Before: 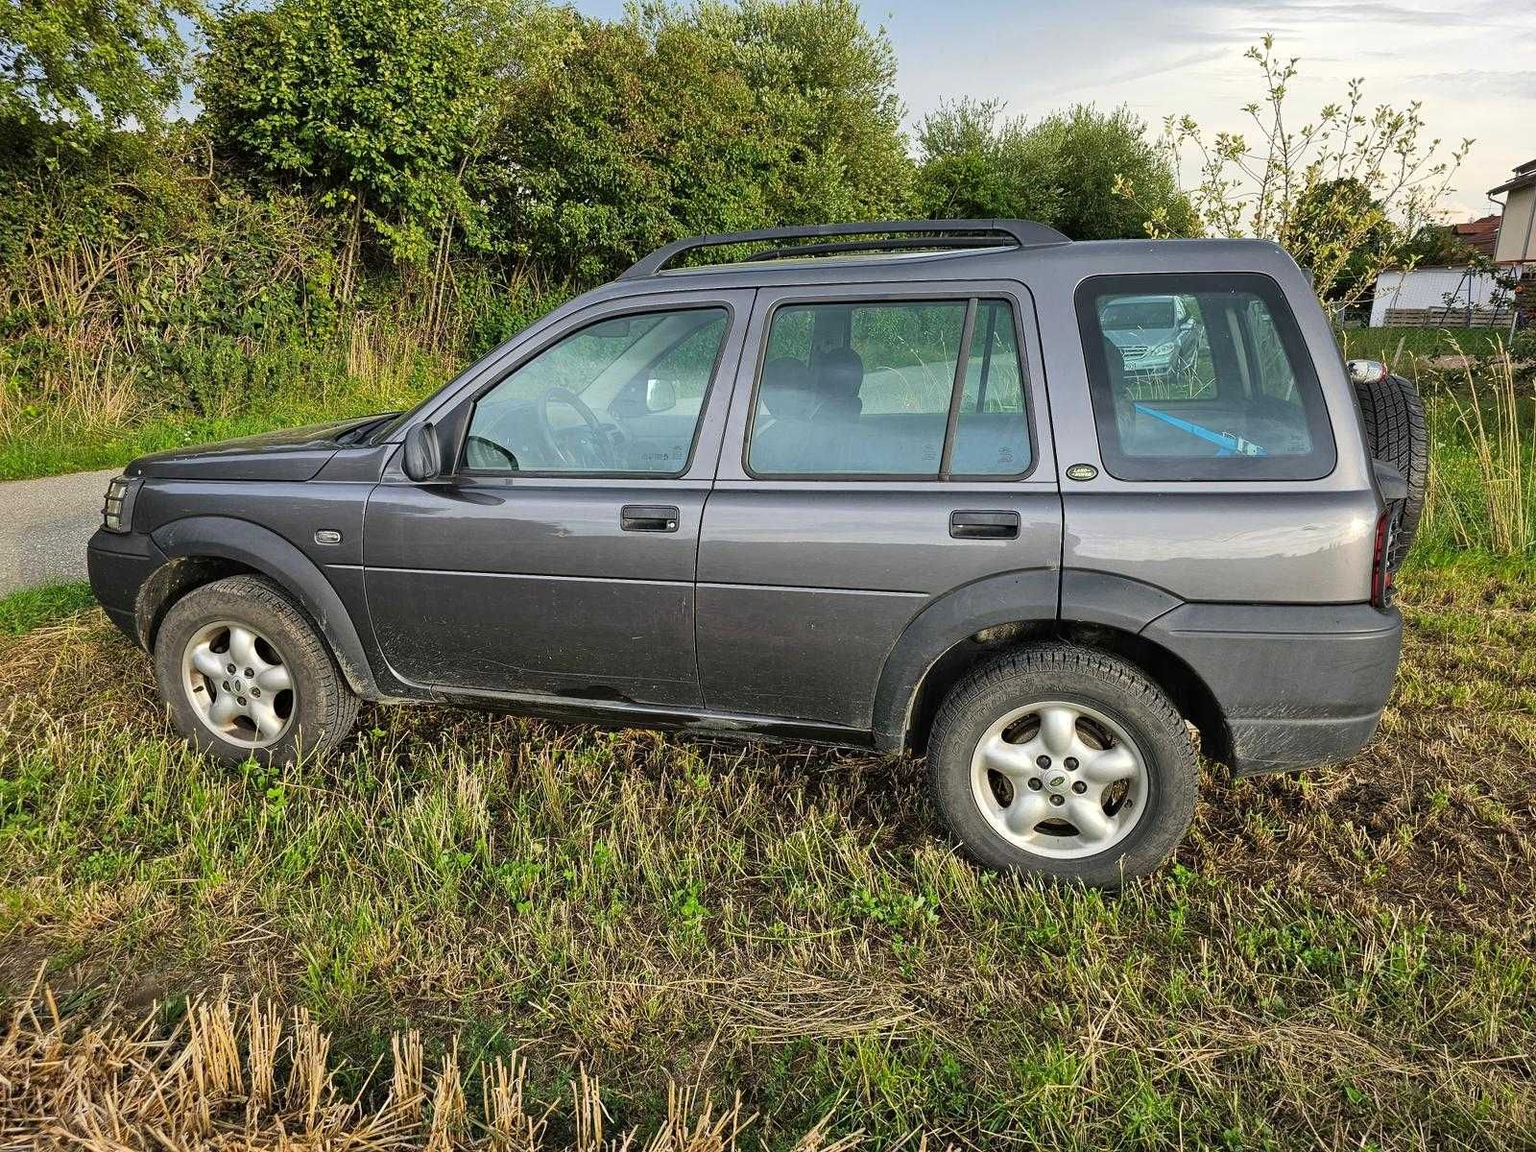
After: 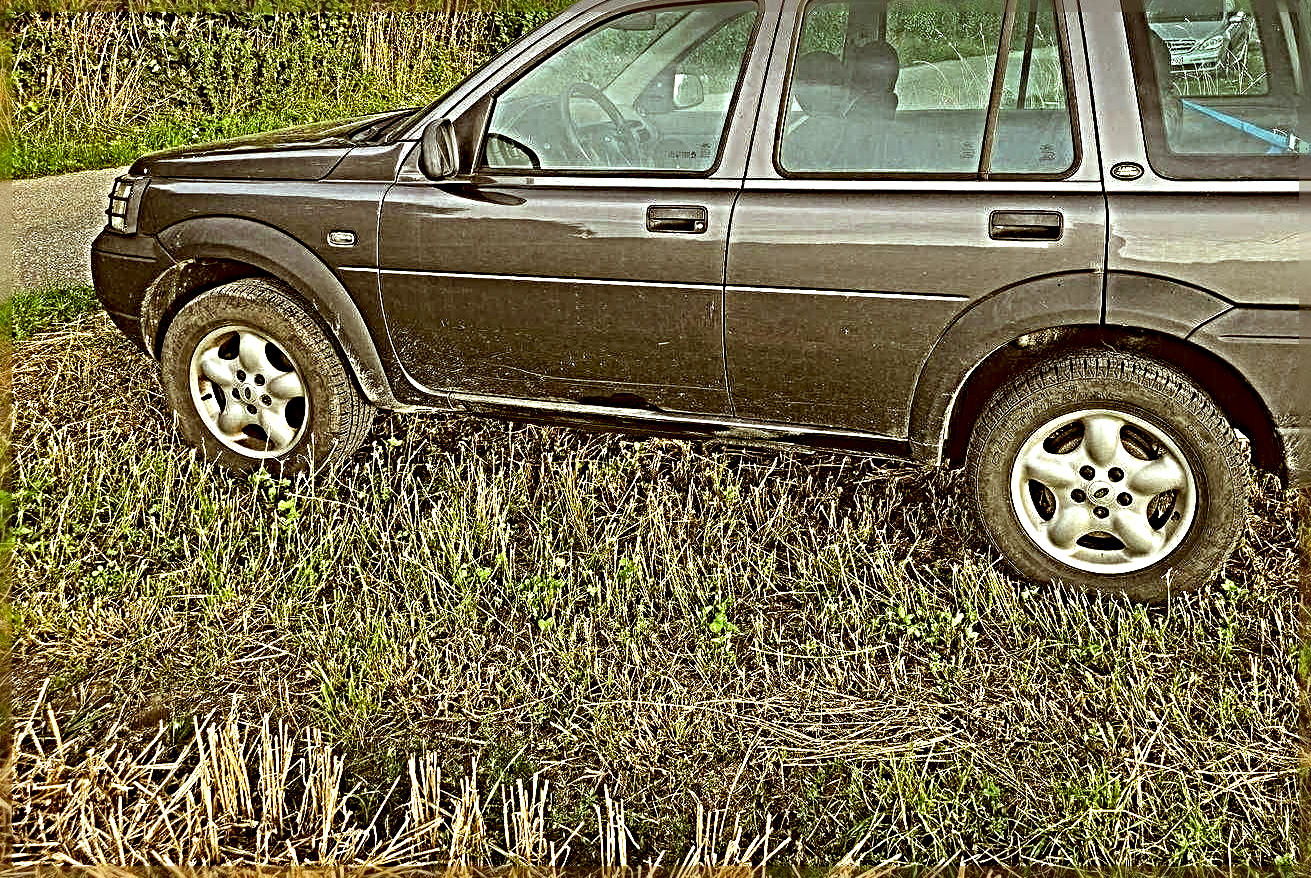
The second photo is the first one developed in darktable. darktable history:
color correction: highlights a* -5.23, highlights b* 9.8, shadows a* 9.52, shadows b* 24.94
sharpen: radius 6.263, amount 1.785, threshold 0.202
crop: top 26.788%, right 18.059%
